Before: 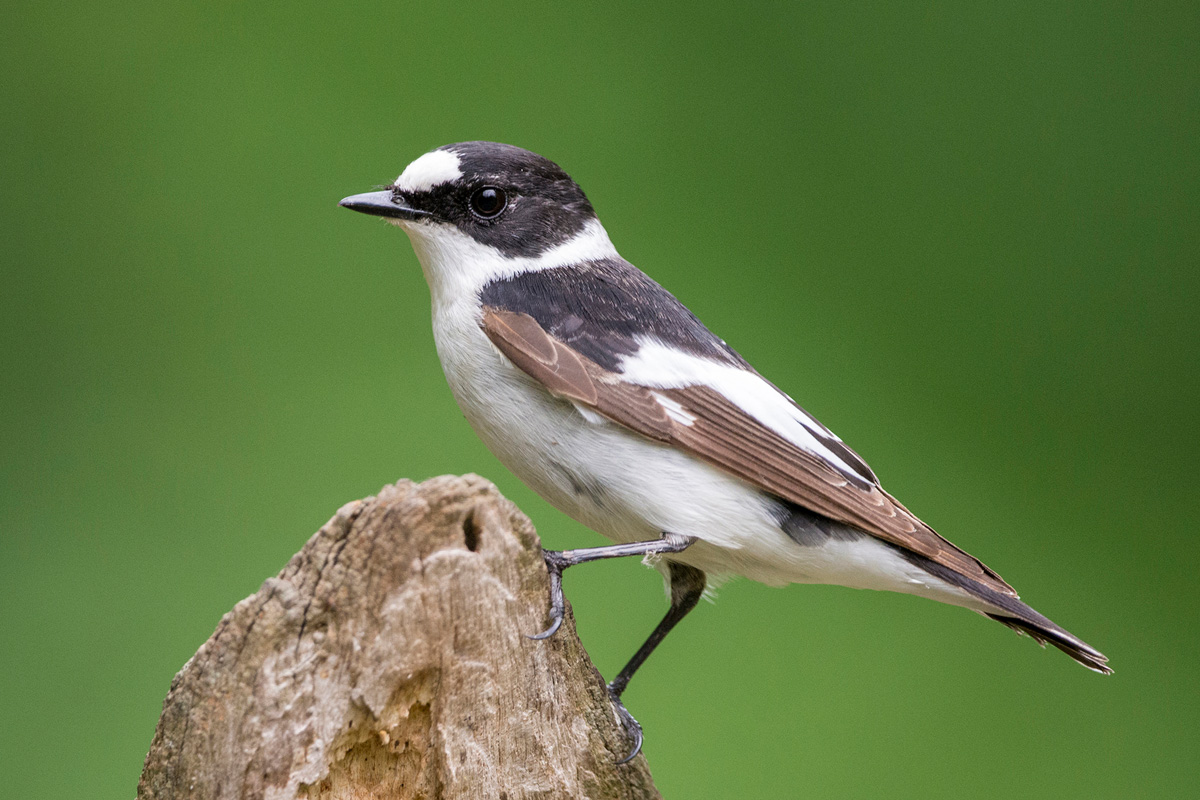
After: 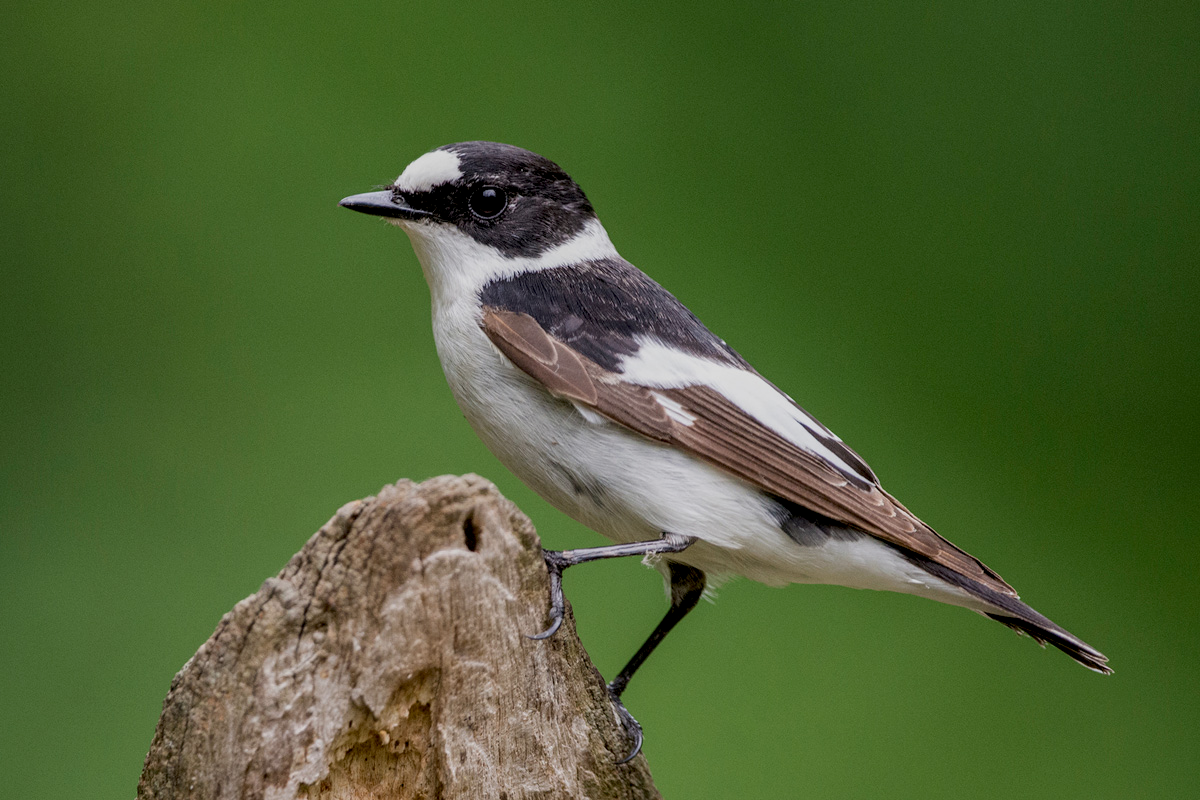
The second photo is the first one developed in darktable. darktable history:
local contrast: shadows 94%
exposure: black level correction 0.009, exposure -0.637 EV, compensate highlight preservation false
